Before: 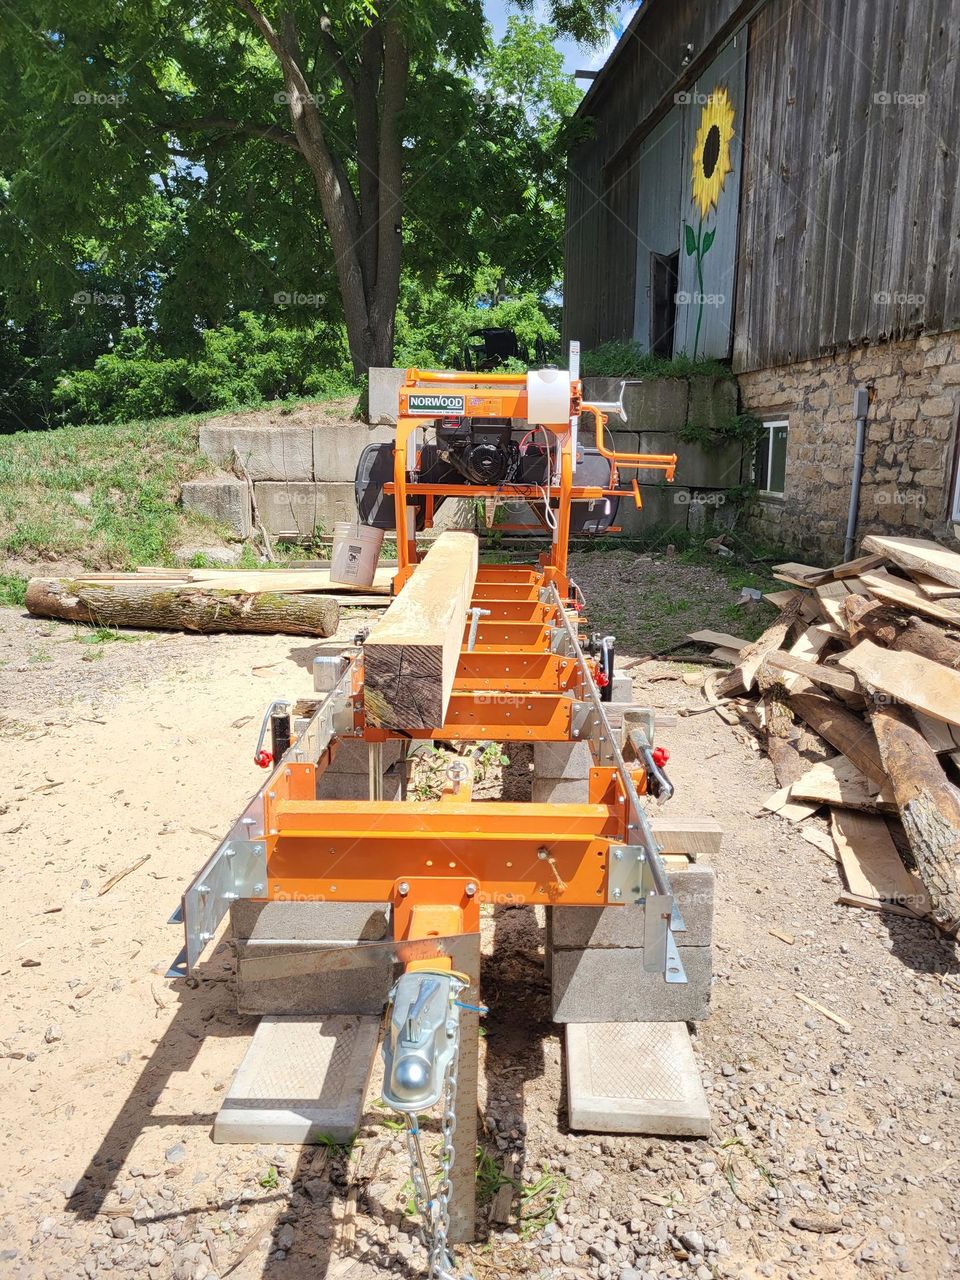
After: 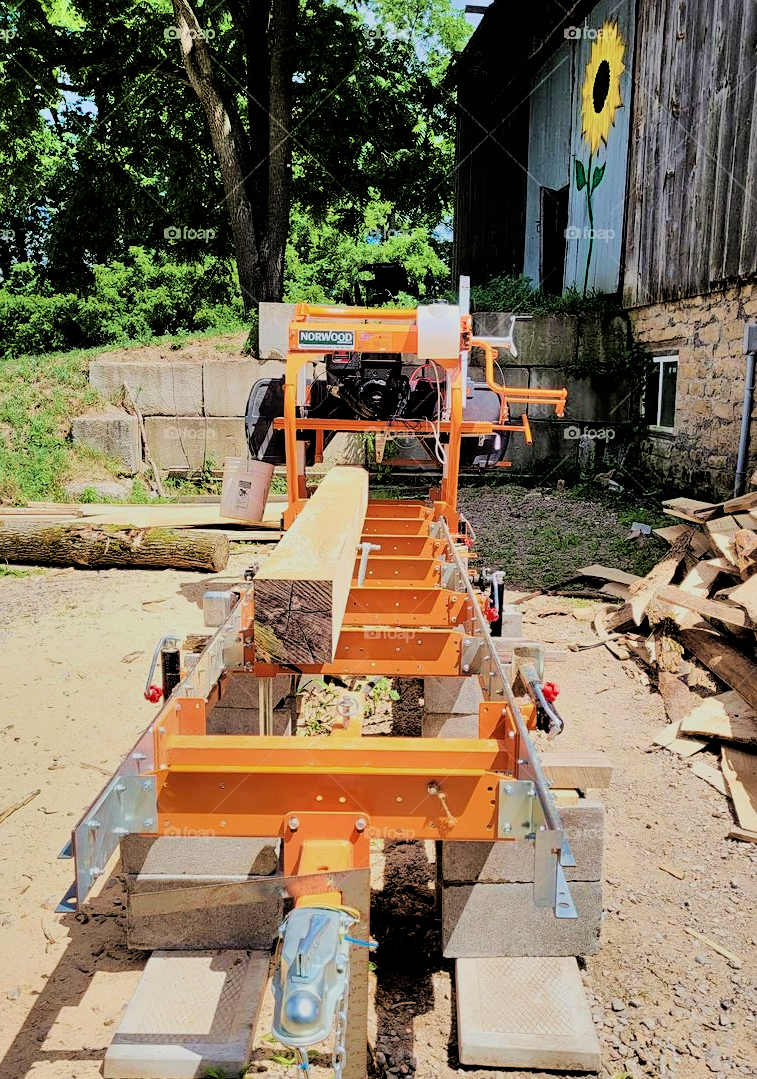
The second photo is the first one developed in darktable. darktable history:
filmic rgb: black relative exposure -2.71 EV, white relative exposure 4.56 EV, hardness 1.75, contrast 1.237, iterations of high-quality reconstruction 0
velvia: strength 50.46%
shadows and highlights: soften with gaussian
color balance rgb: perceptual saturation grading › global saturation 0.436%, perceptual brilliance grading › global brilliance 1.324%, perceptual brilliance grading › highlights -3.539%
sharpen: amount 0.208
crop: left 11.521%, top 5.108%, right 9.6%, bottom 10.535%
exposure: exposure 0.206 EV, compensate highlight preservation false
